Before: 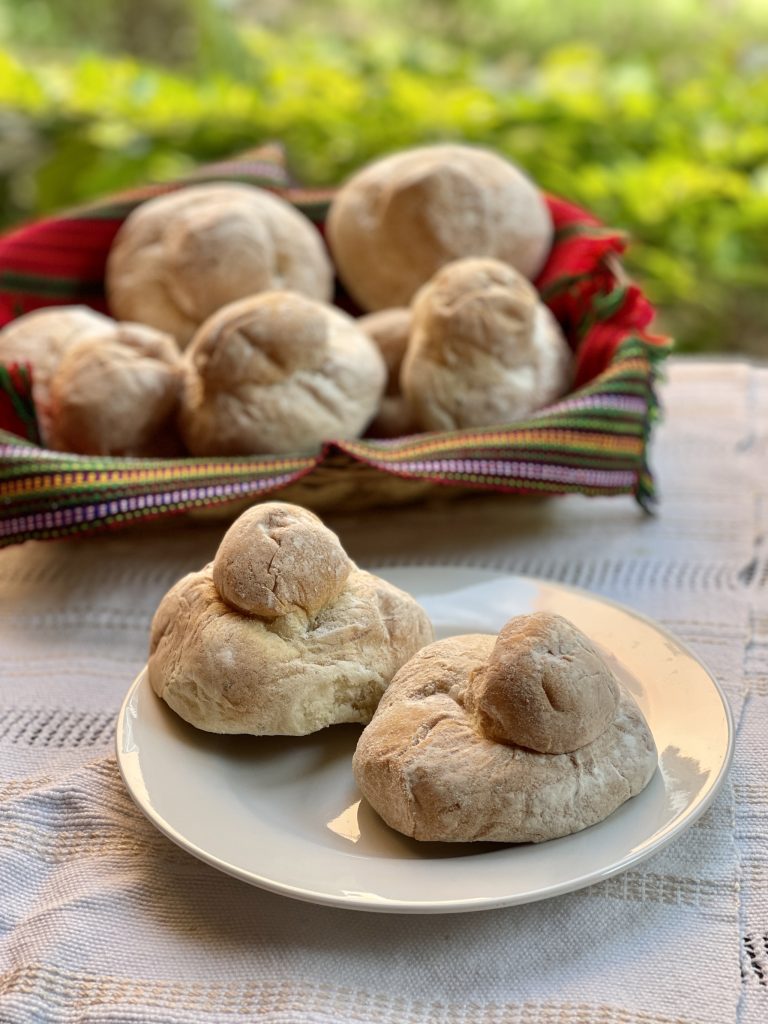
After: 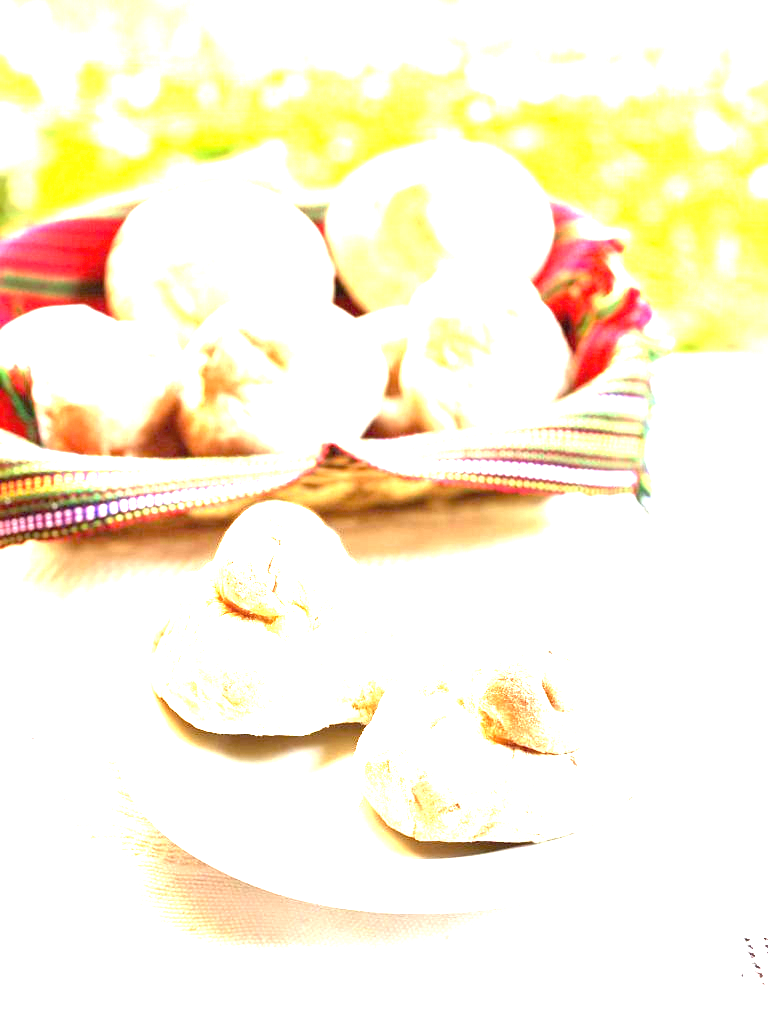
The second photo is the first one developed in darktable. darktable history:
exposure: black level correction 0, exposure 4.064 EV, compensate highlight preservation false
